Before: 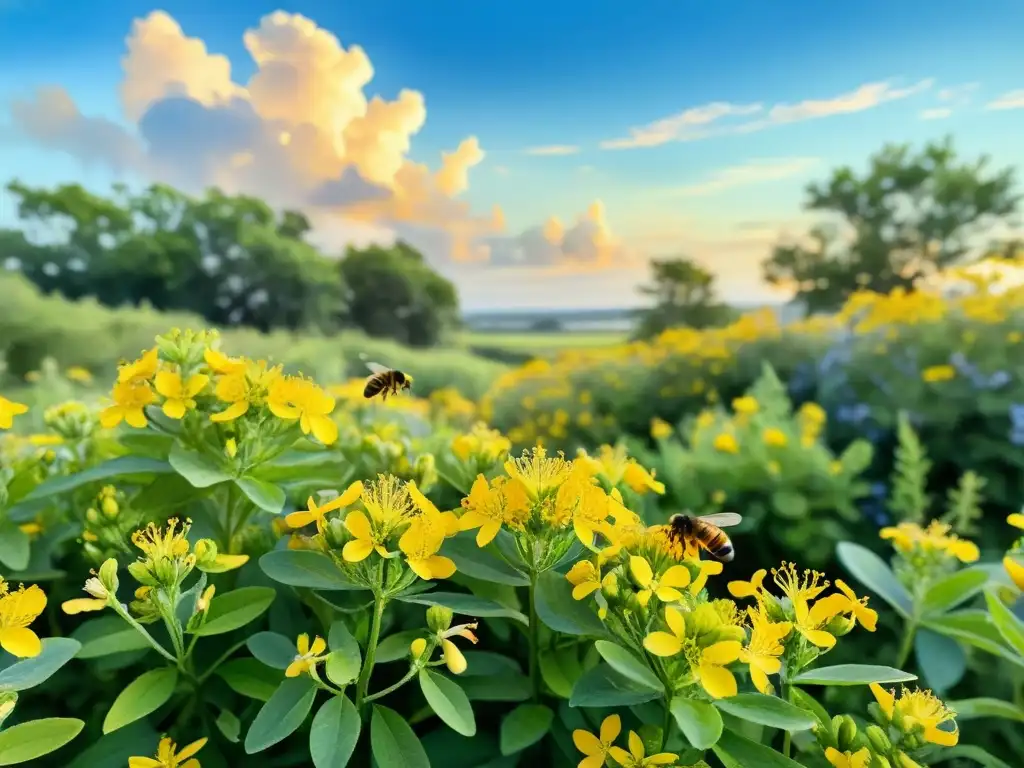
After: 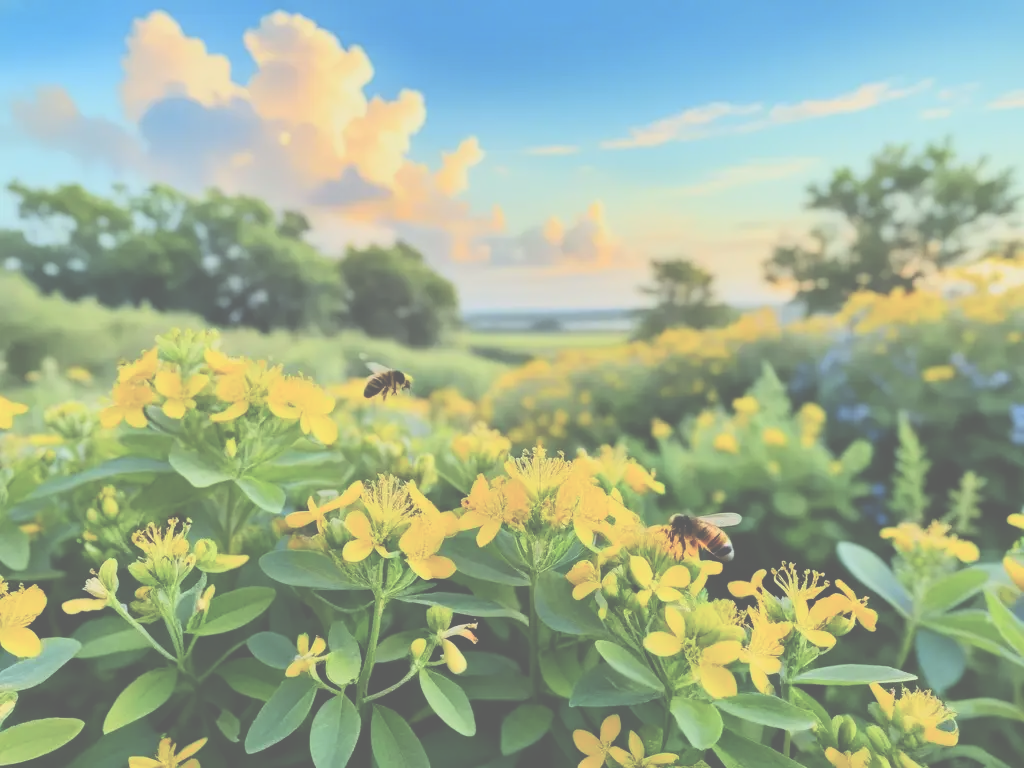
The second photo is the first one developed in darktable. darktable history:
exposure: black level correction -0.087, compensate highlight preservation false
contrast brightness saturation: contrast 0.23, brightness 0.1, saturation 0.29
color balance rgb: perceptual saturation grading › global saturation -27.94%, hue shift -2.27°, contrast -21.26%
